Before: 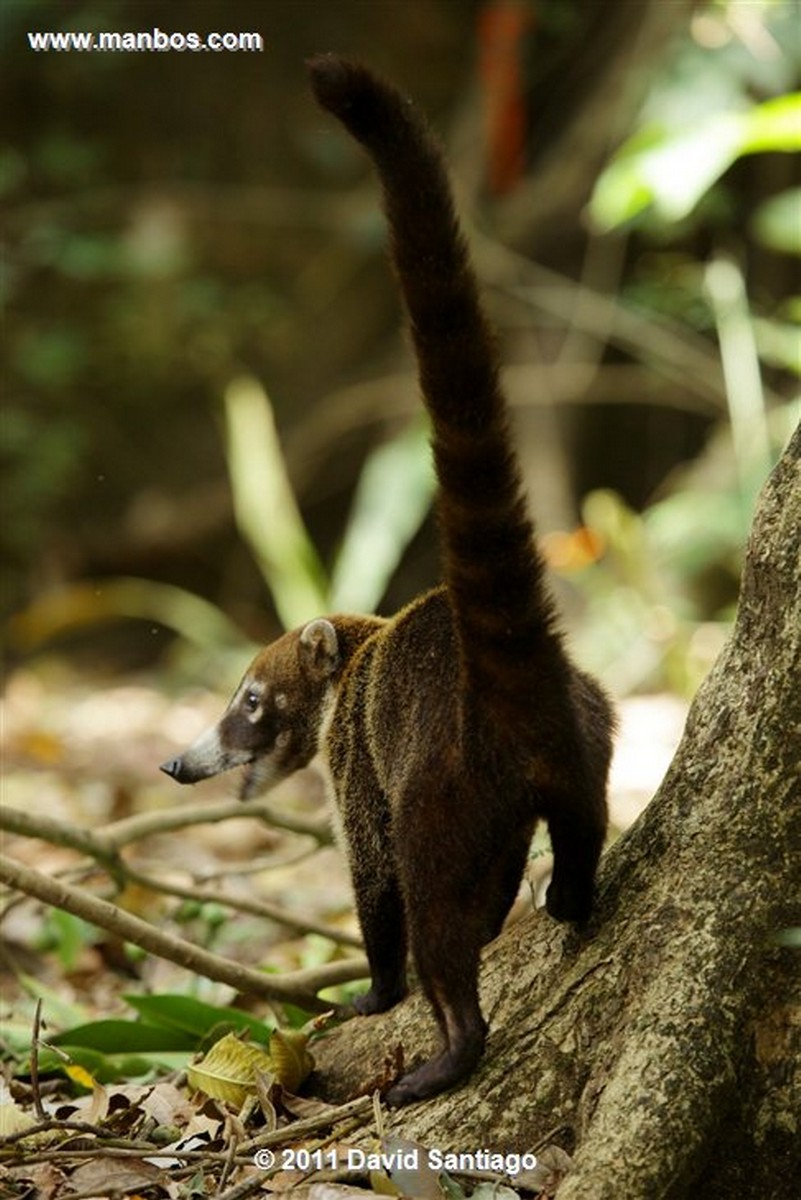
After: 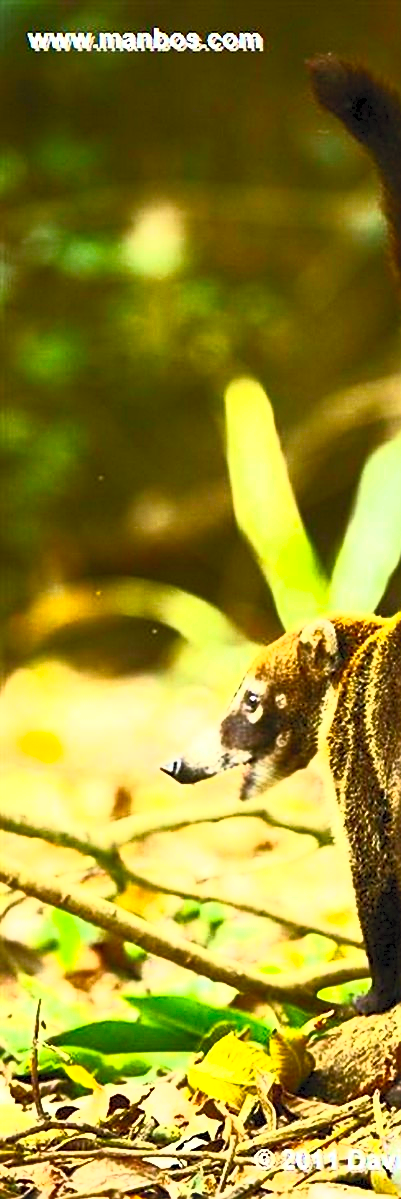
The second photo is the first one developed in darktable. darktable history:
contrast brightness saturation: contrast 0.987, brightness 0.996, saturation 0.999
sharpen: on, module defaults
exposure: exposure 0.522 EV, compensate highlight preservation false
crop and rotate: left 0.026%, top 0%, right 49.844%
